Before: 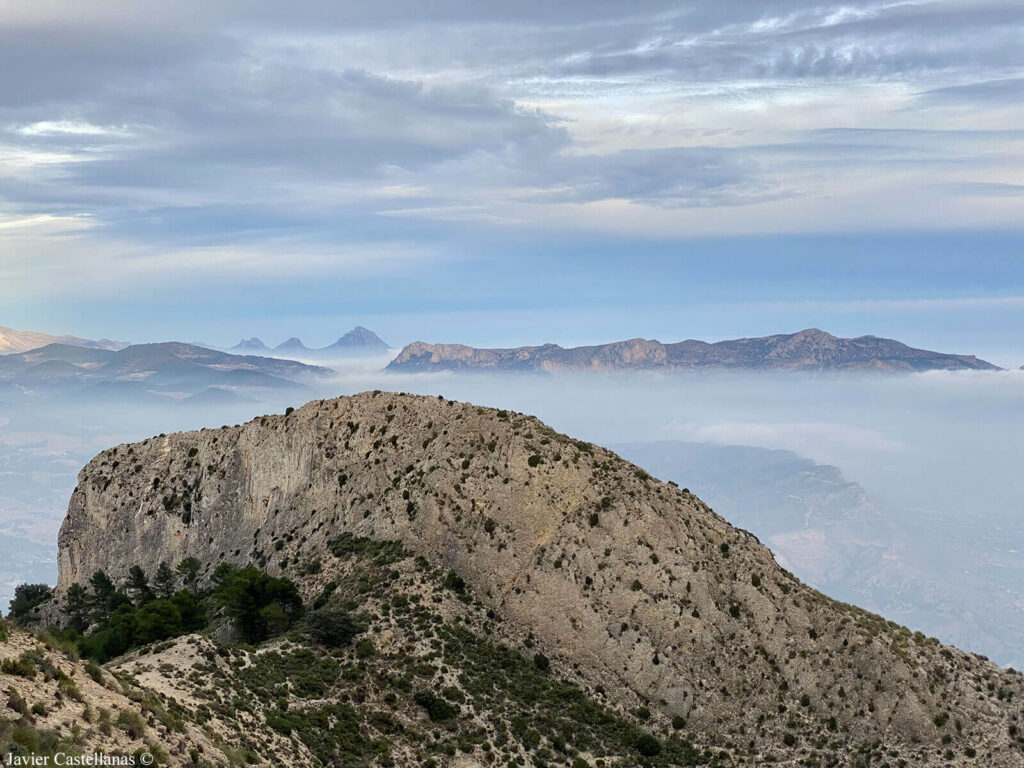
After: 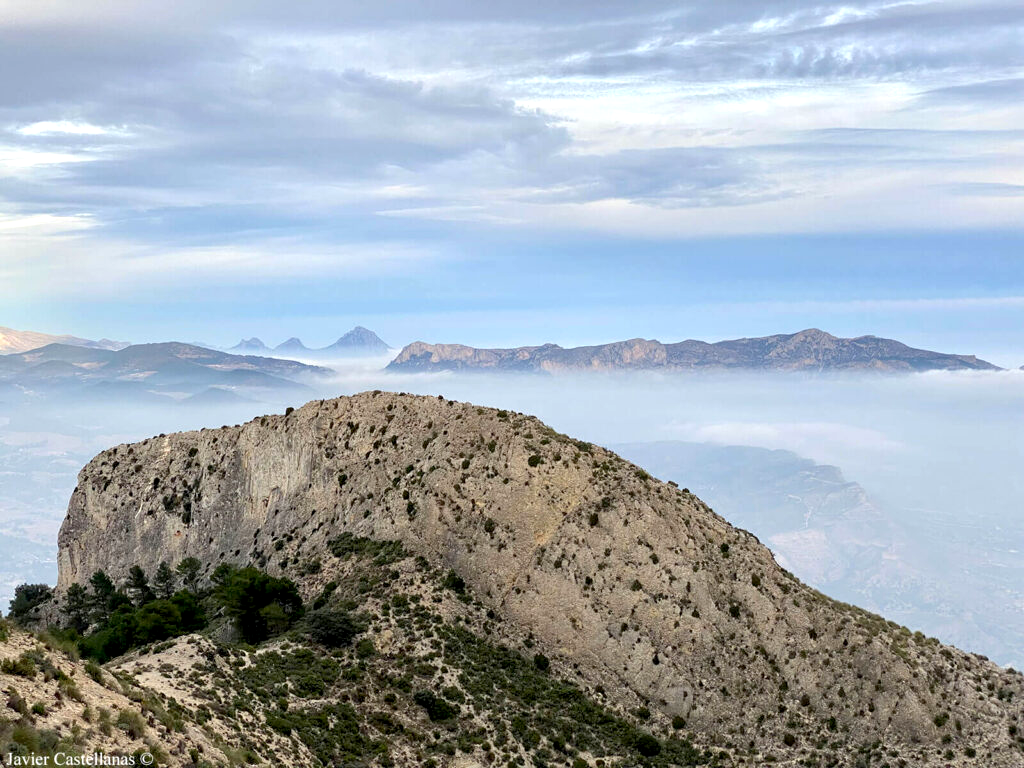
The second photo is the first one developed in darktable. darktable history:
exposure: black level correction 0.005, exposure 0.414 EV, compensate highlight preservation false
